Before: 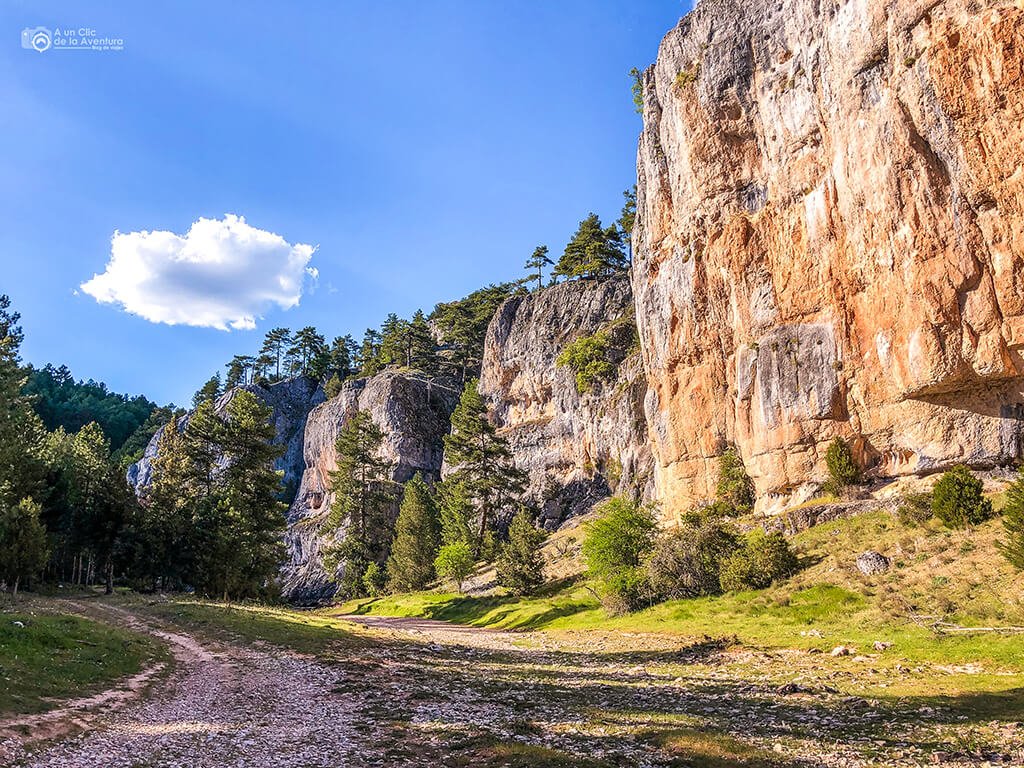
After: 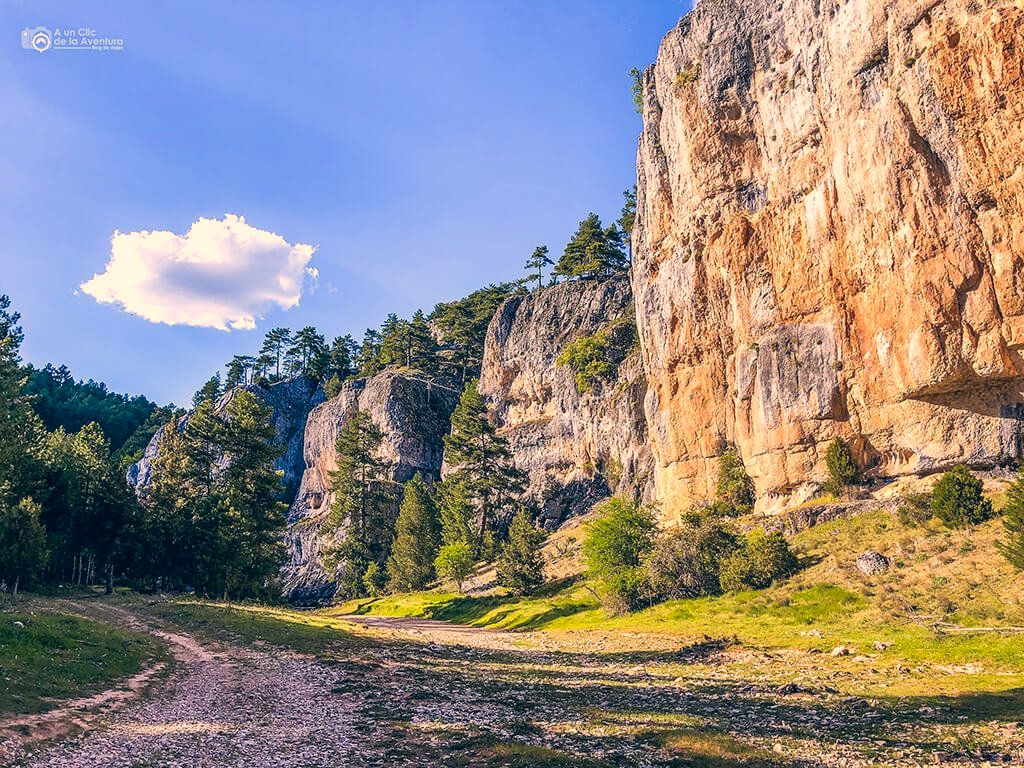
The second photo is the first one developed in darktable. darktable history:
color correction: highlights a* 10.37, highlights b* 14.57, shadows a* -9.66, shadows b* -15.08
